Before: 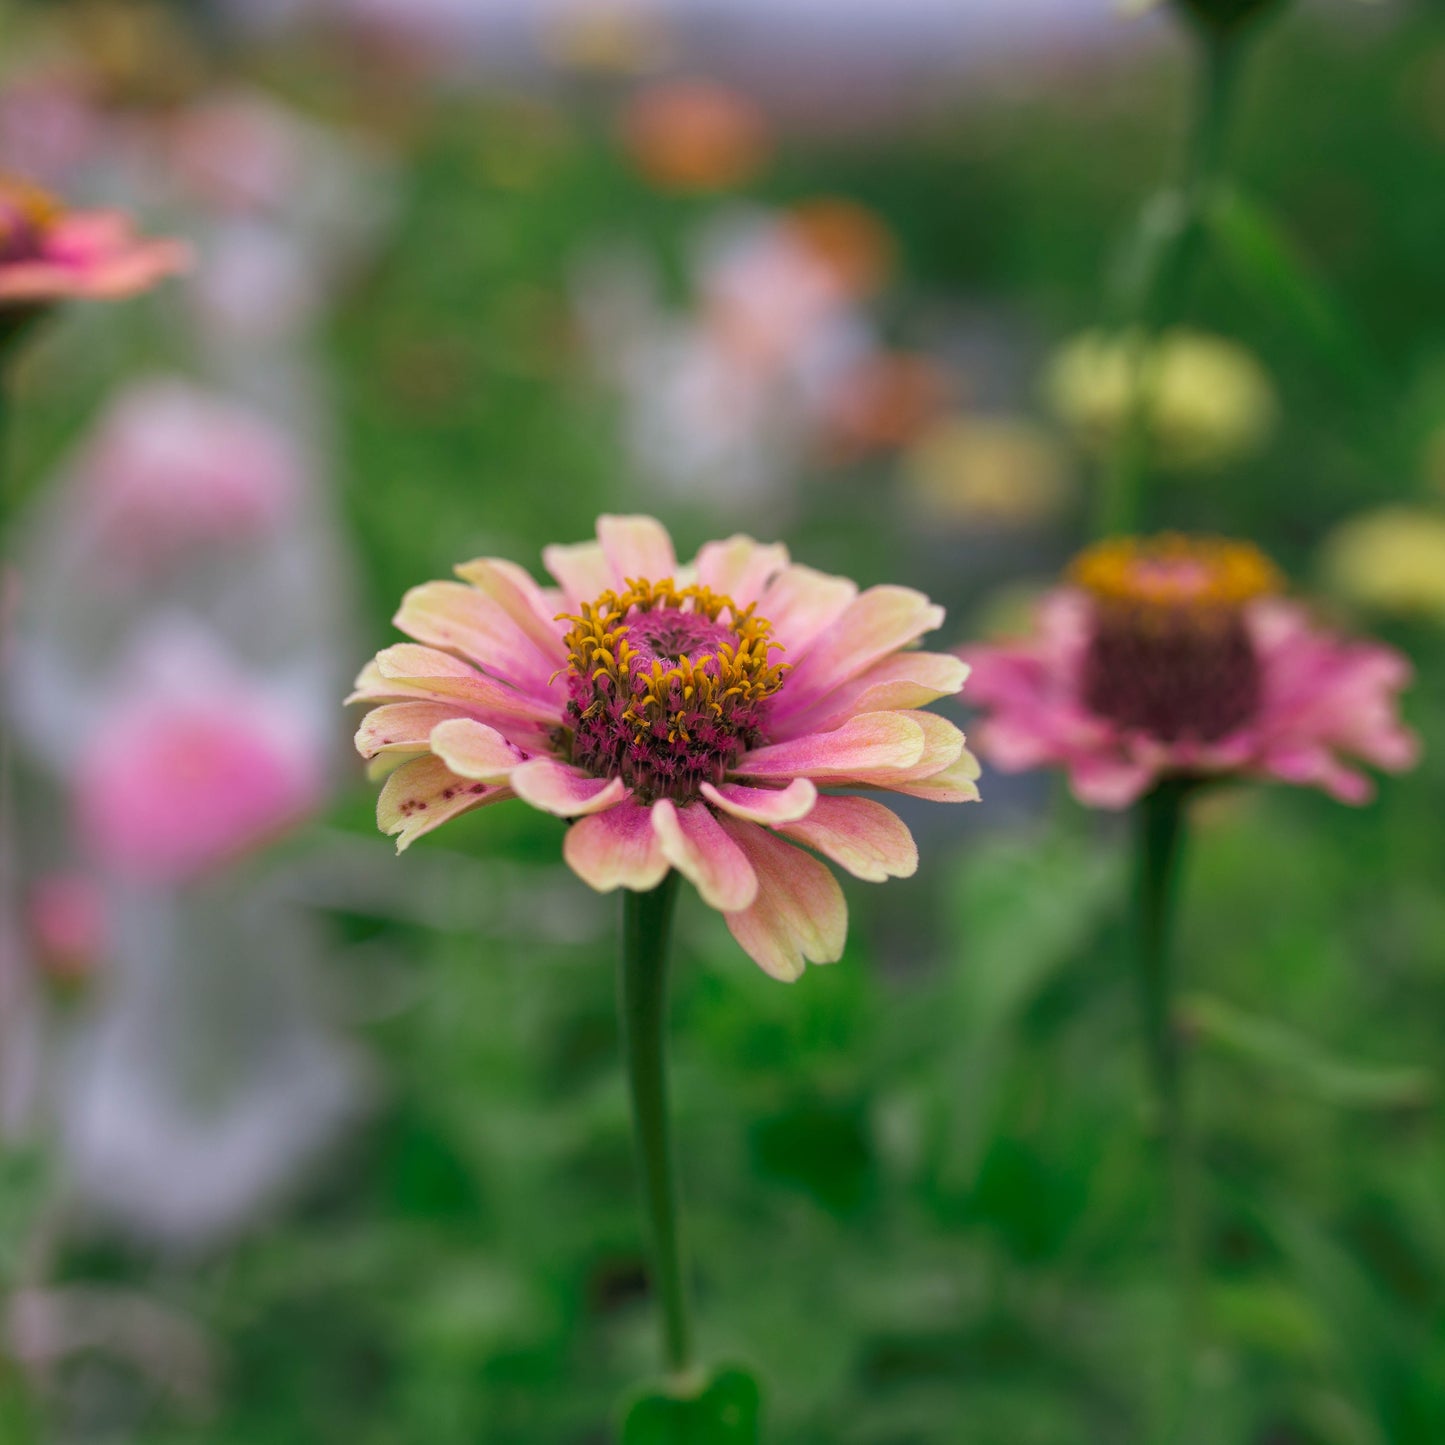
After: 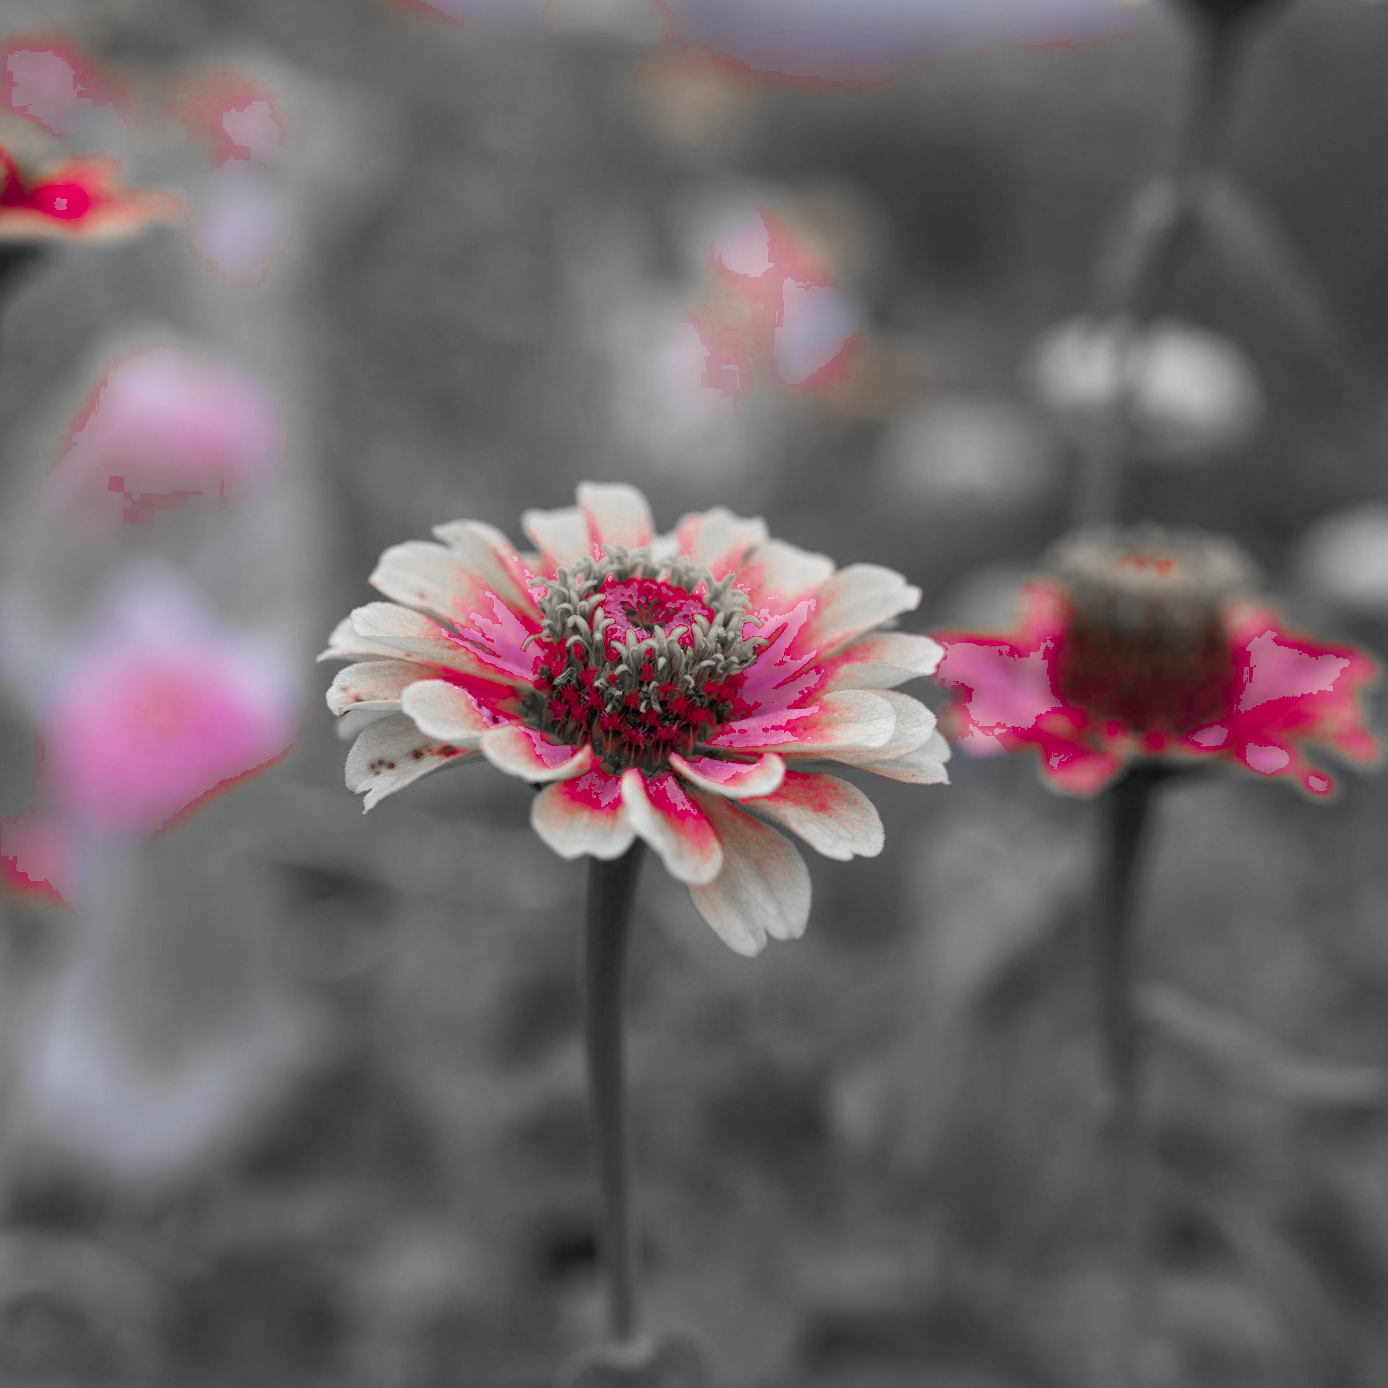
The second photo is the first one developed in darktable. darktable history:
color contrast: green-magenta contrast 0.85, blue-yellow contrast 1.25, unbound 0
color zones: curves: ch0 [(0, 0.278) (0.143, 0.5) (0.286, 0.5) (0.429, 0.5) (0.571, 0.5) (0.714, 0.5) (0.857, 0.5) (1, 0.5)]; ch1 [(0, 1) (0.143, 0.165) (0.286, 0) (0.429, 0) (0.571, 0) (0.714, 0) (0.857, 0.5) (1, 0.5)]; ch2 [(0, 0.508) (0.143, 0.5) (0.286, 0.5) (0.429, 0.5) (0.571, 0.5) (0.714, 0.5) (0.857, 0.5) (1, 0.5)]
crop and rotate: angle -2.38°
